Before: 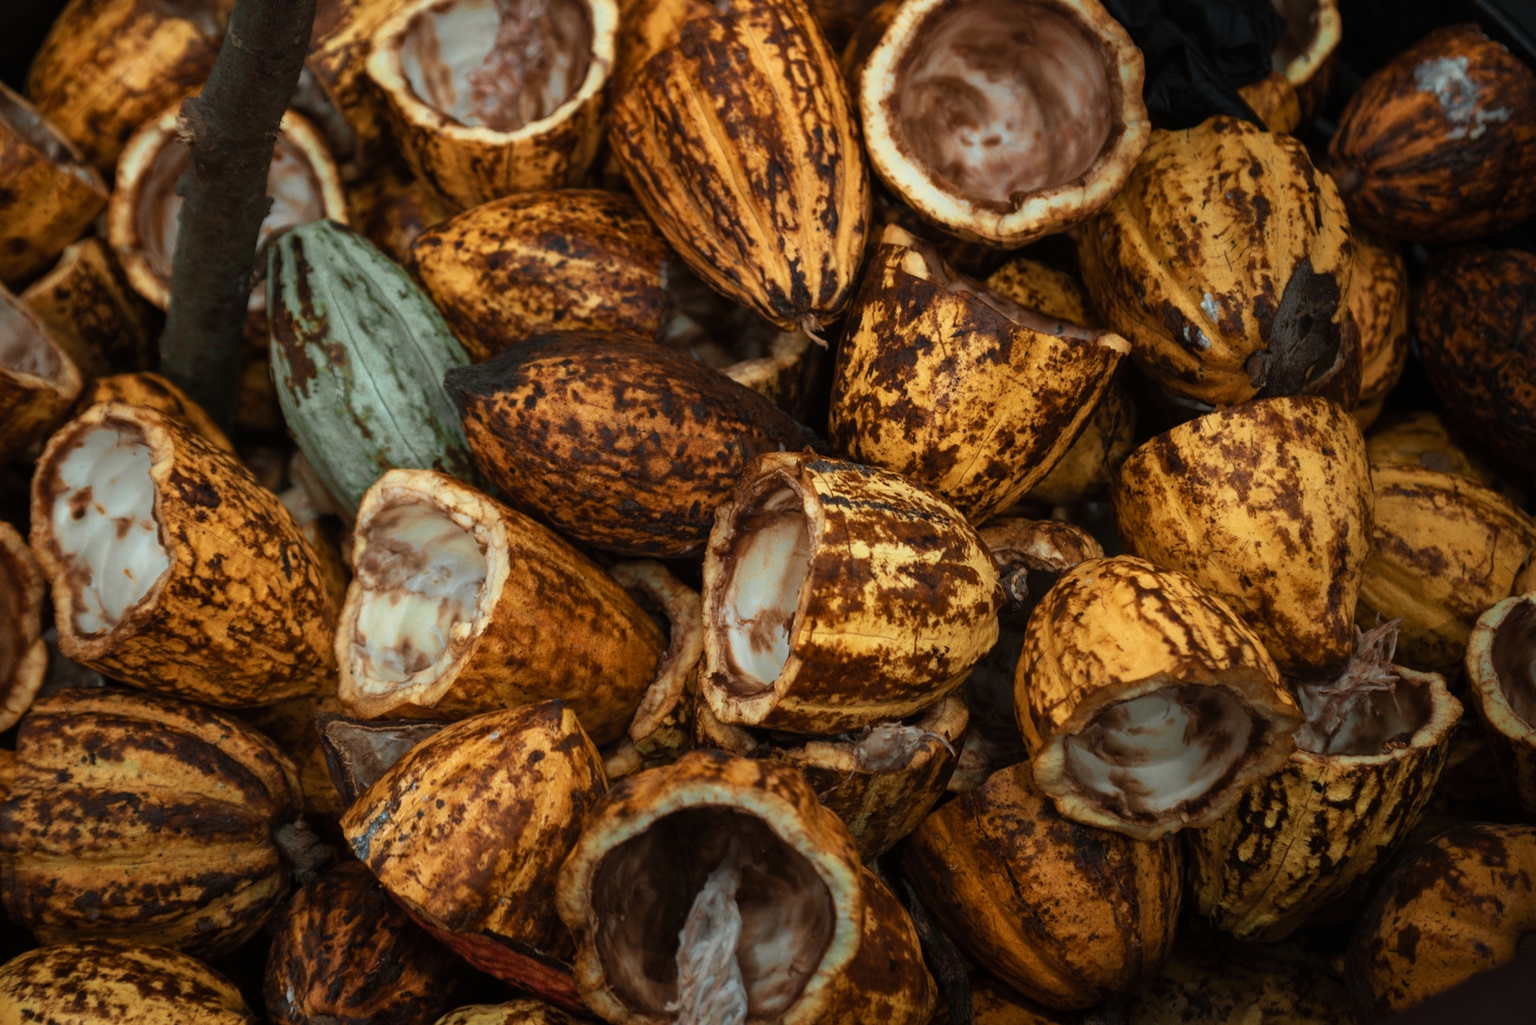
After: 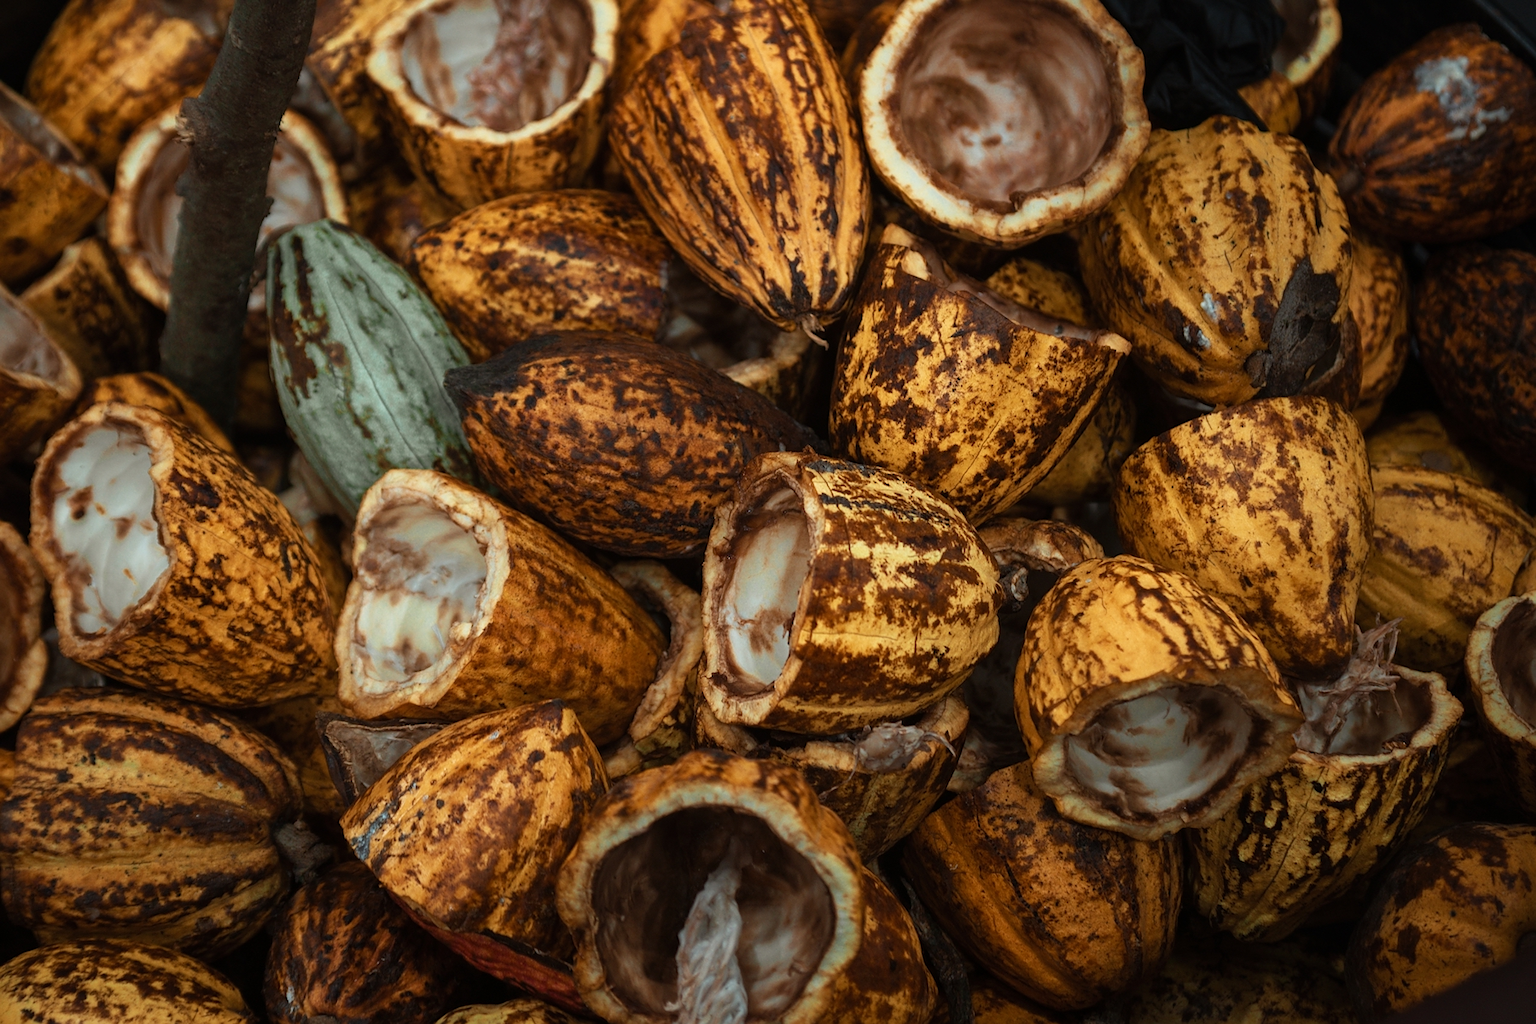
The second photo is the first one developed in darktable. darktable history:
sharpen: radius 1.033
